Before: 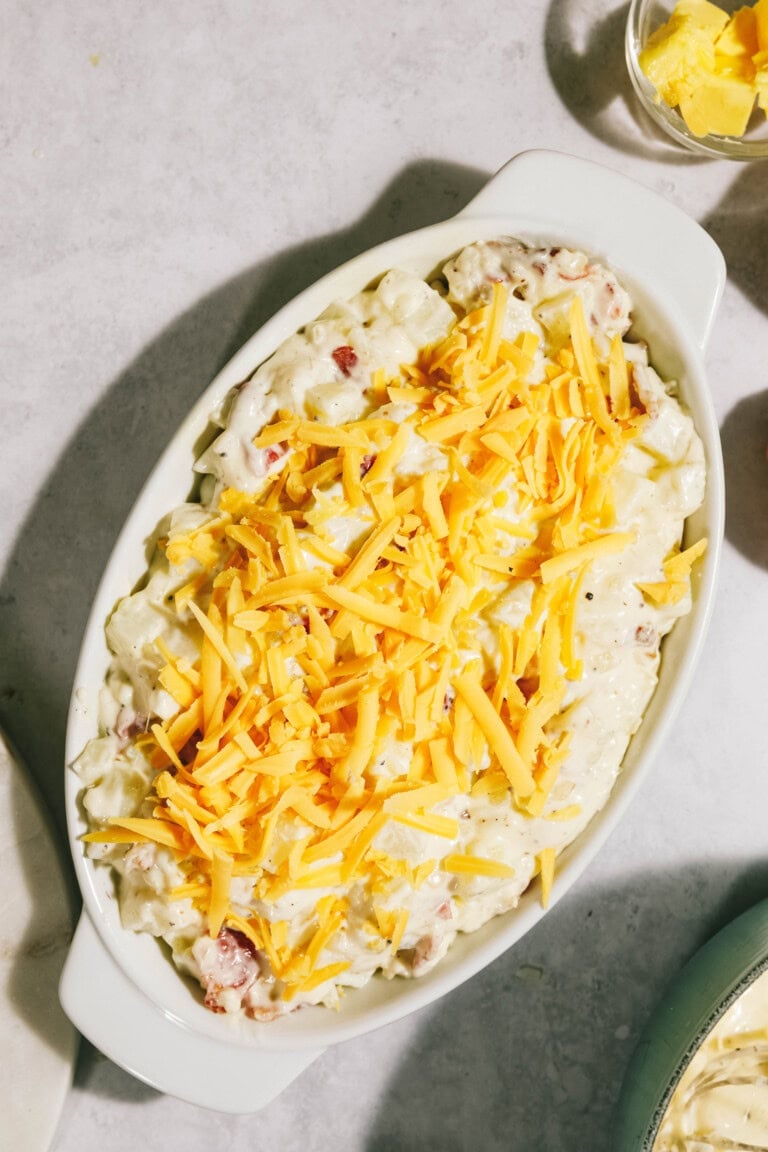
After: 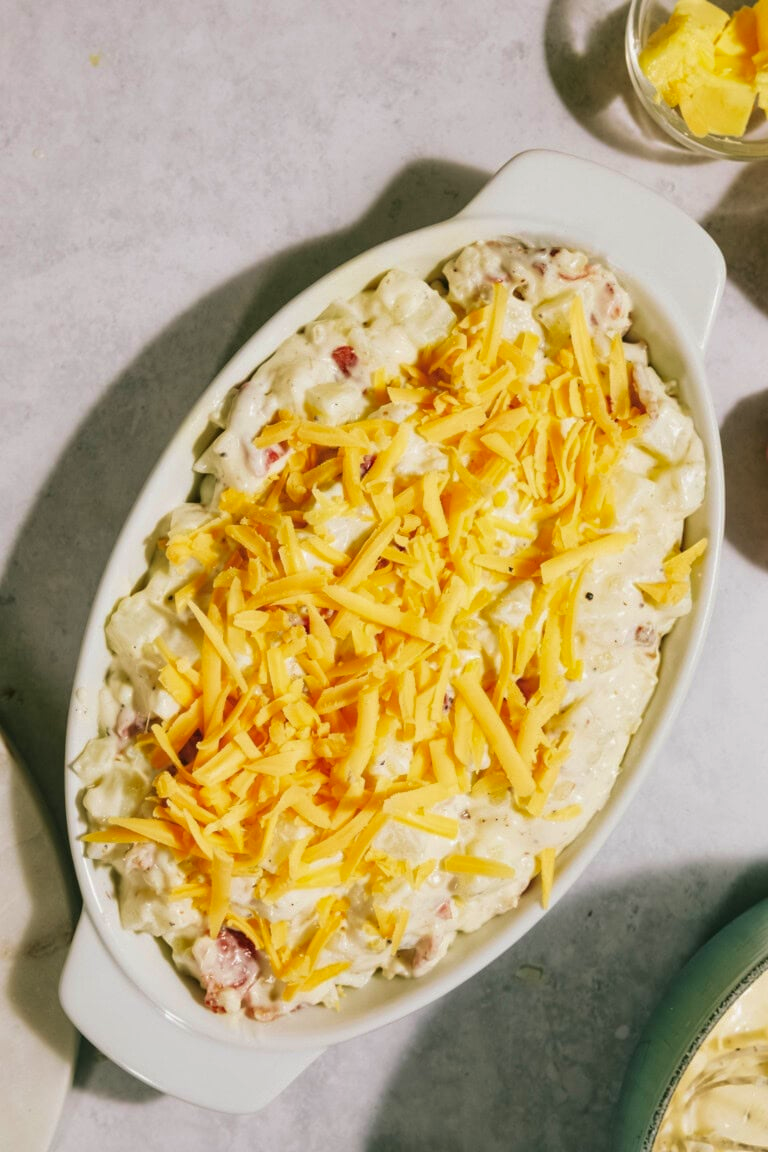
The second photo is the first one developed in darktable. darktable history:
shadows and highlights: shadows -20.27, white point adjustment -2.15, highlights -35.02
velvia: on, module defaults
